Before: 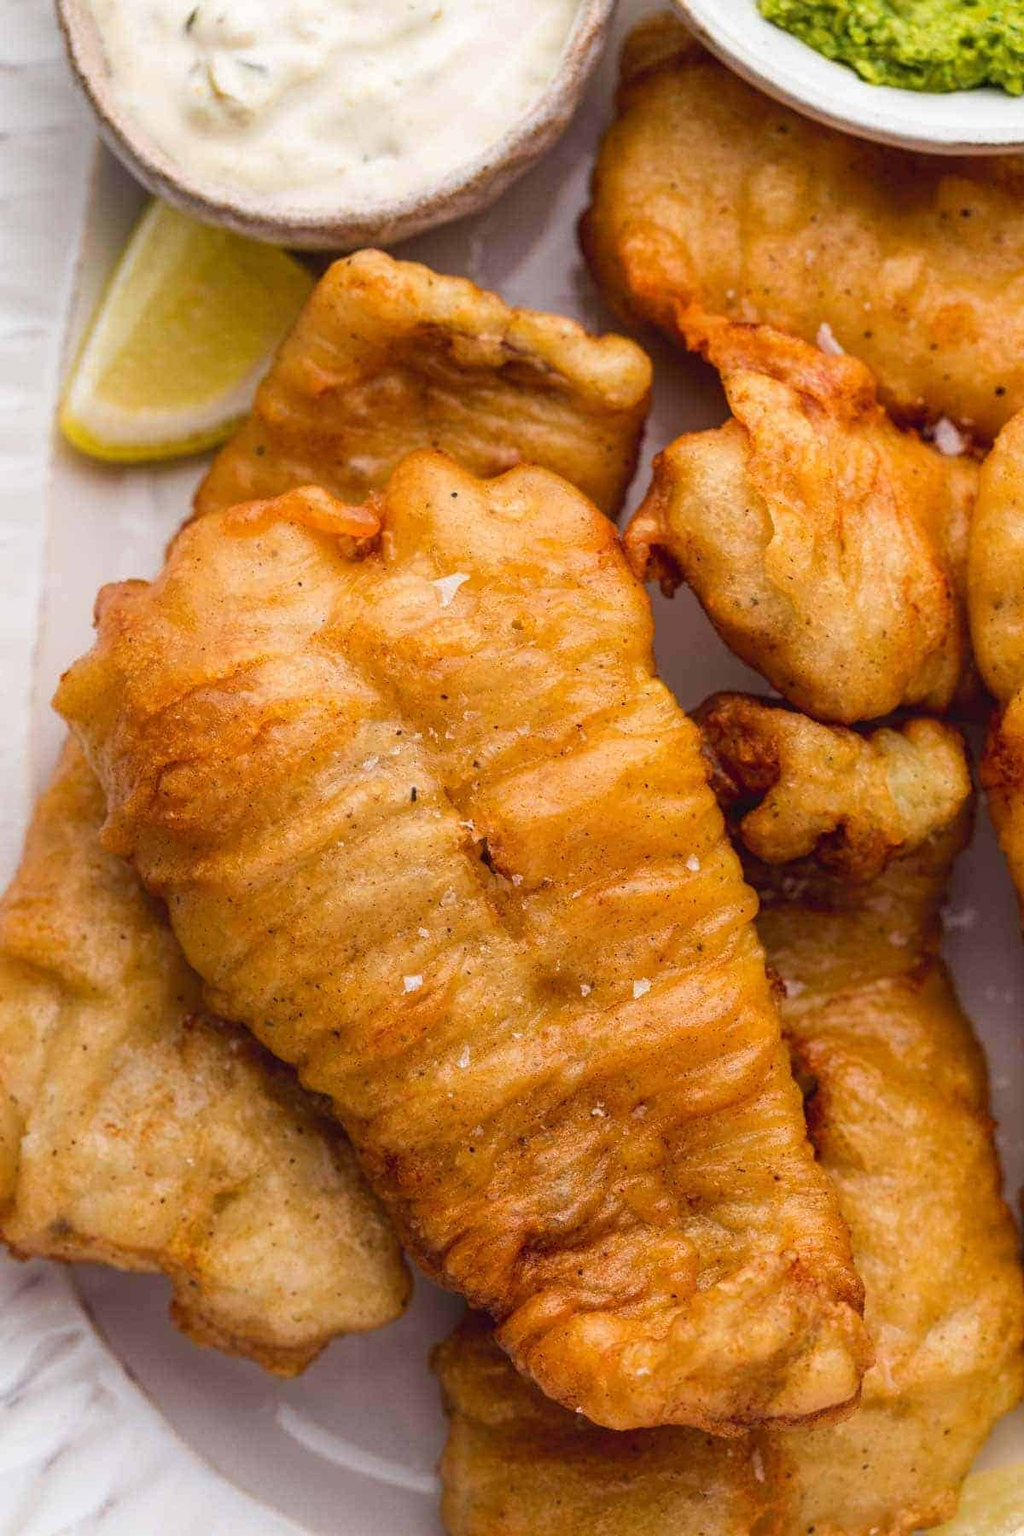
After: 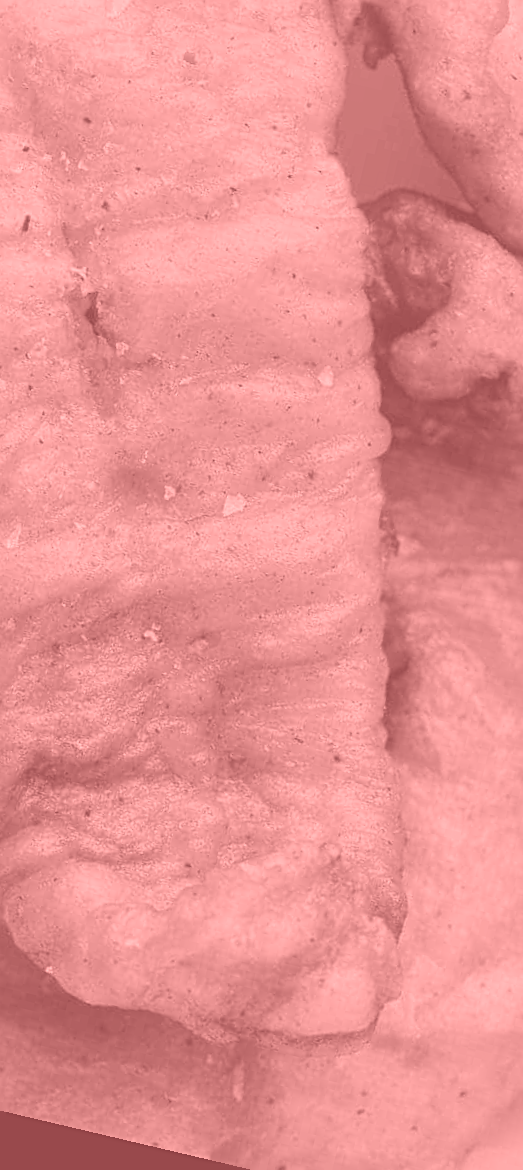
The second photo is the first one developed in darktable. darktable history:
color contrast: green-magenta contrast 1.69, blue-yellow contrast 1.49
rotate and perspective: rotation 13.27°, automatic cropping off
crop: left 40.878%, top 39.176%, right 25.993%, bottom 3.081%
colorize: saturation 51%, source mix 50.67%, lightness 50.67%
sharpen: radius 2.167, amount 0.381, threshold 0
